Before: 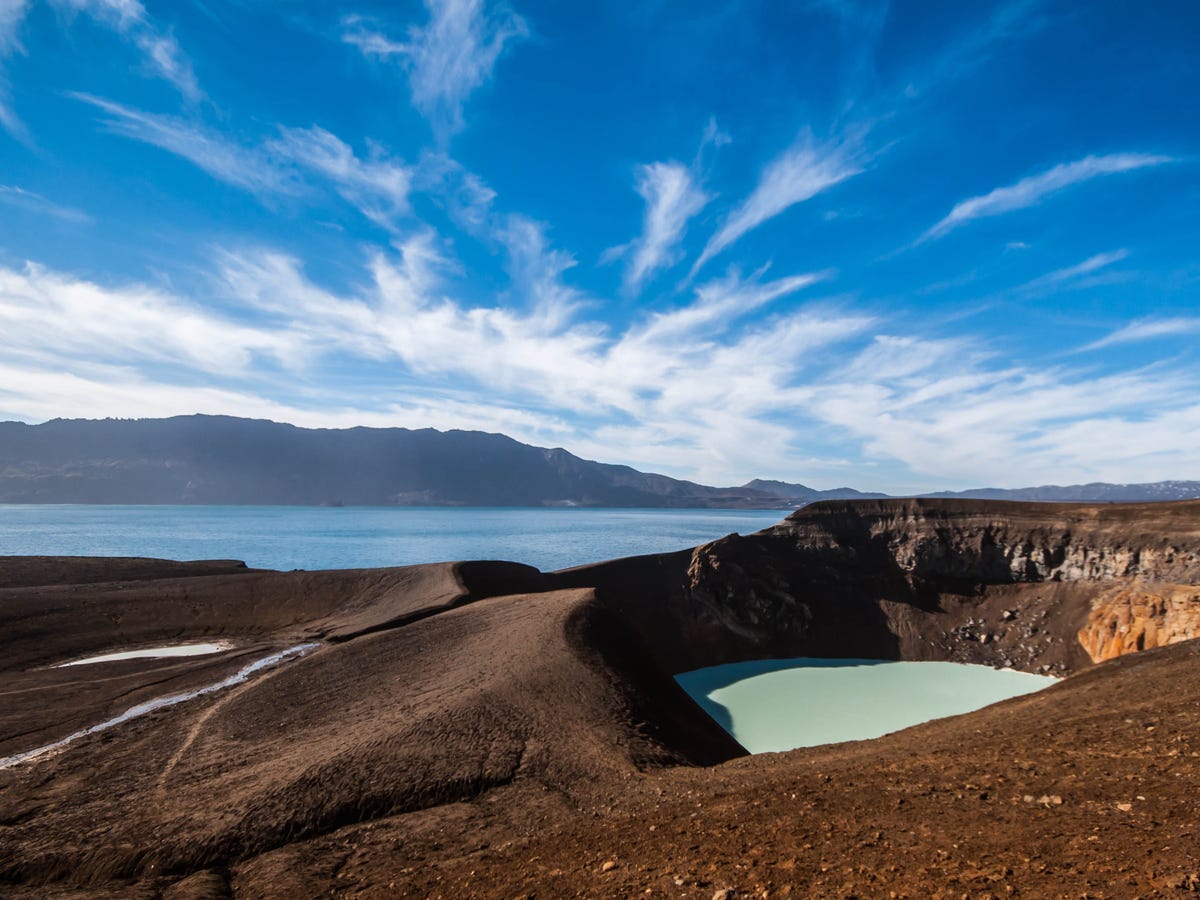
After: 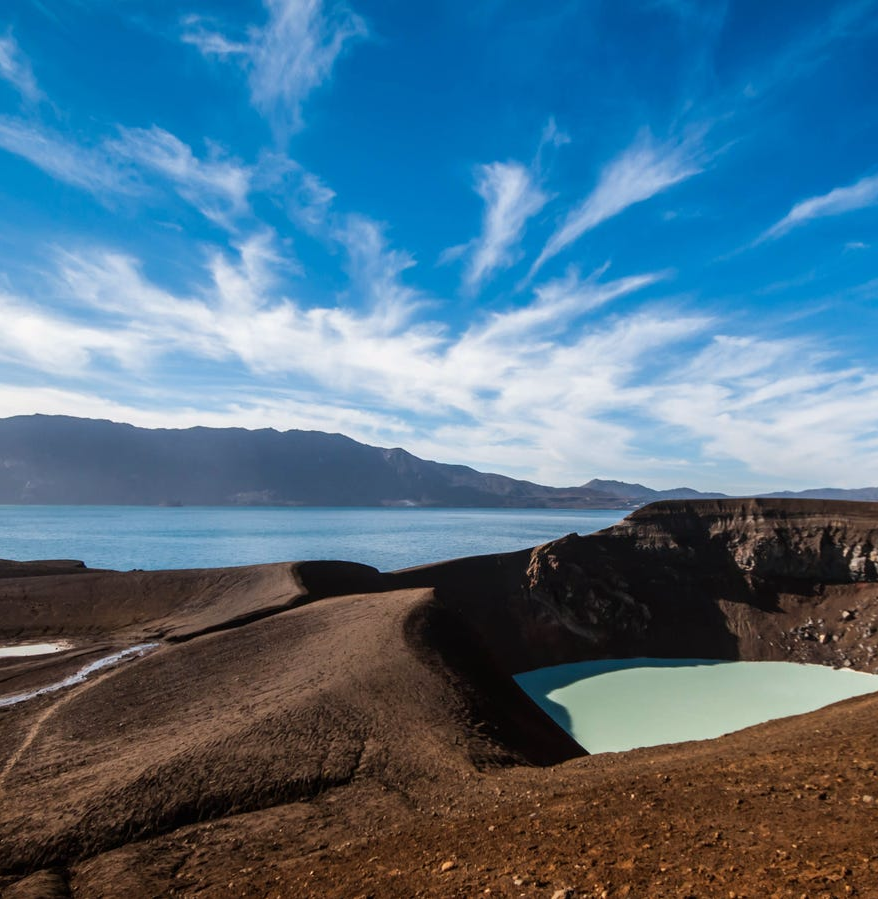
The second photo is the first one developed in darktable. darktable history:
white balance: red 1.009, blue 0.985
crop: left 13.443%, right 13.31%
